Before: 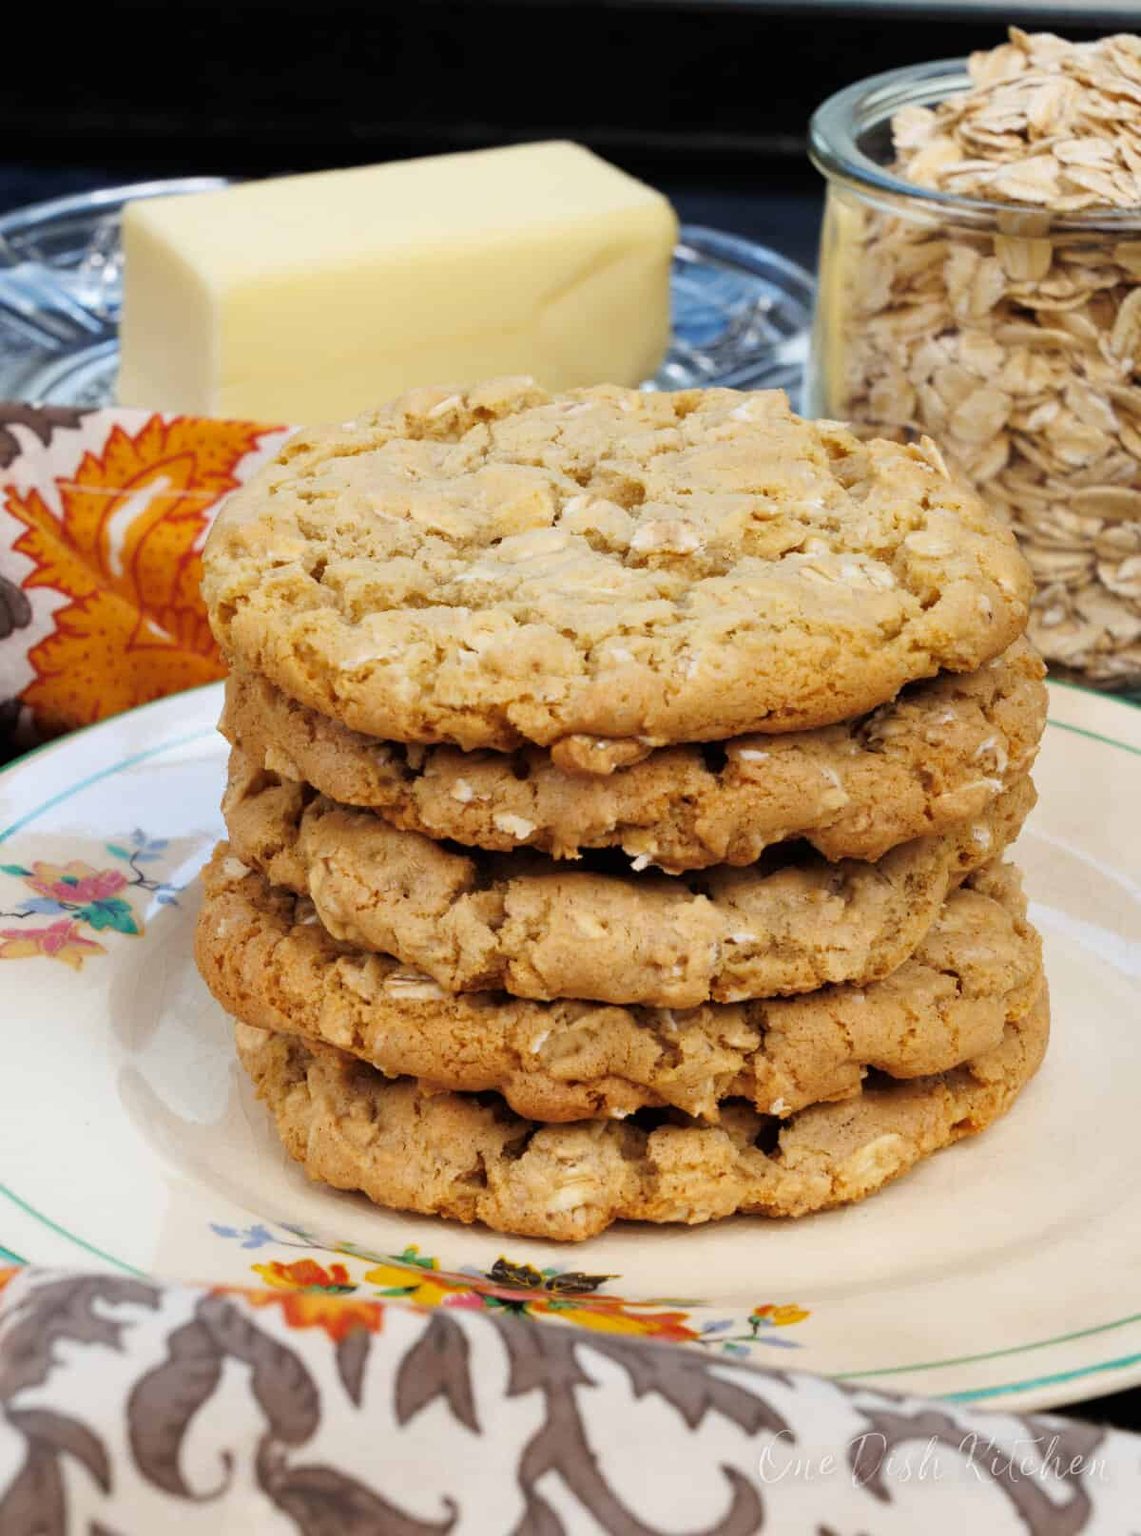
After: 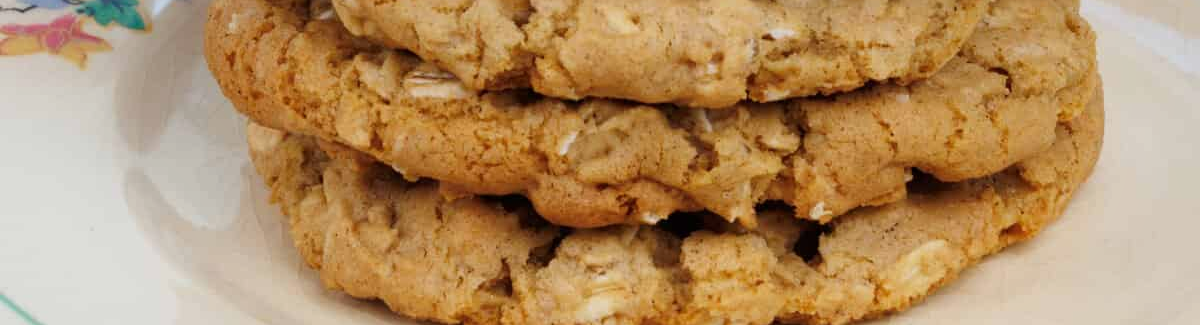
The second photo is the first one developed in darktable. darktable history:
crop and rotate: top 59.048%, bottom 20.789%
exposure: exposure -0.176 EV, compensate highlight preservation false
tone equalizer: on, module defaults
